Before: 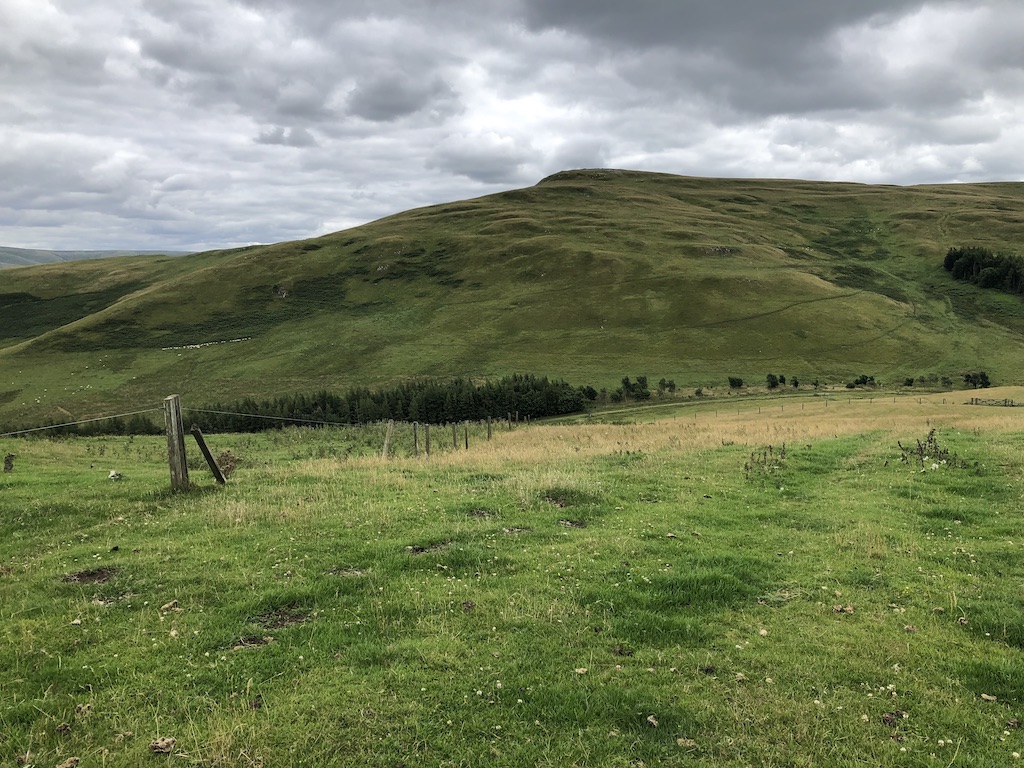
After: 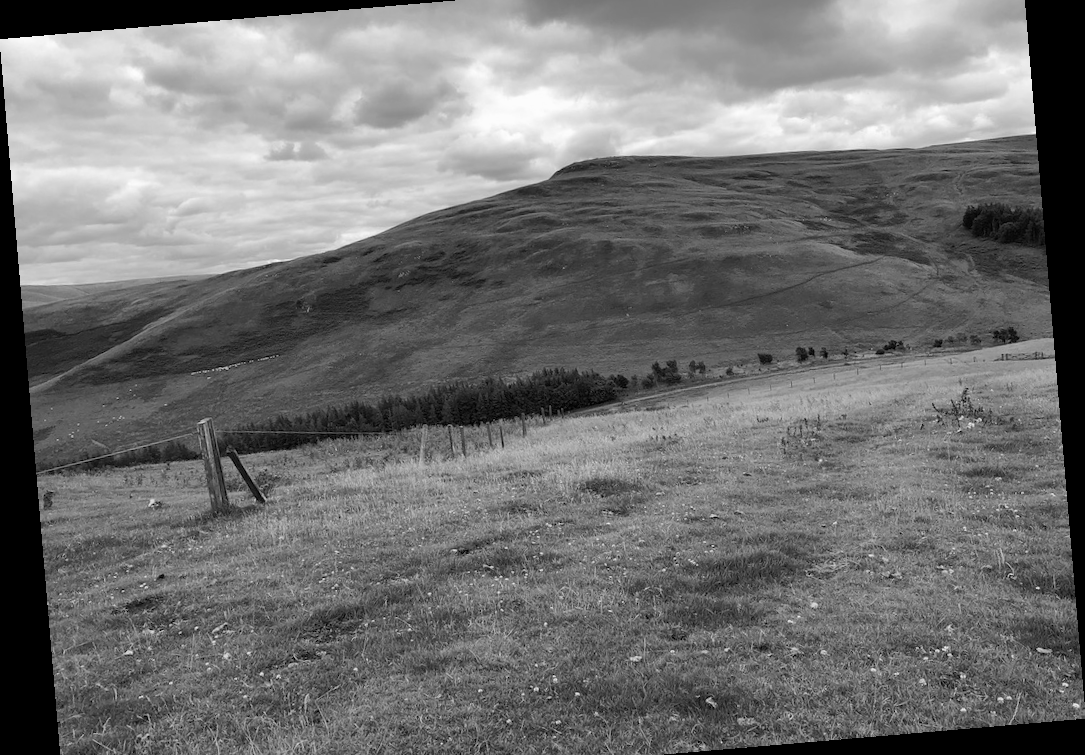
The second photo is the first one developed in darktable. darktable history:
white balance: red 0.967, blue 1.049
color calibration: illuminant as shot in camera, x 0.358, y 0.373, temperature 4628.91 K
monochrome: a 1.94, b -0.638
rotate and perspective: rotation -4.86°, automatic cropping off
crop and rotate: top 5.609%, bottom 5.609%
color balance rgb: perceptual saturation grading › global saturation 20%, global vibrance 20%
tone equalizer: on, module defaults
